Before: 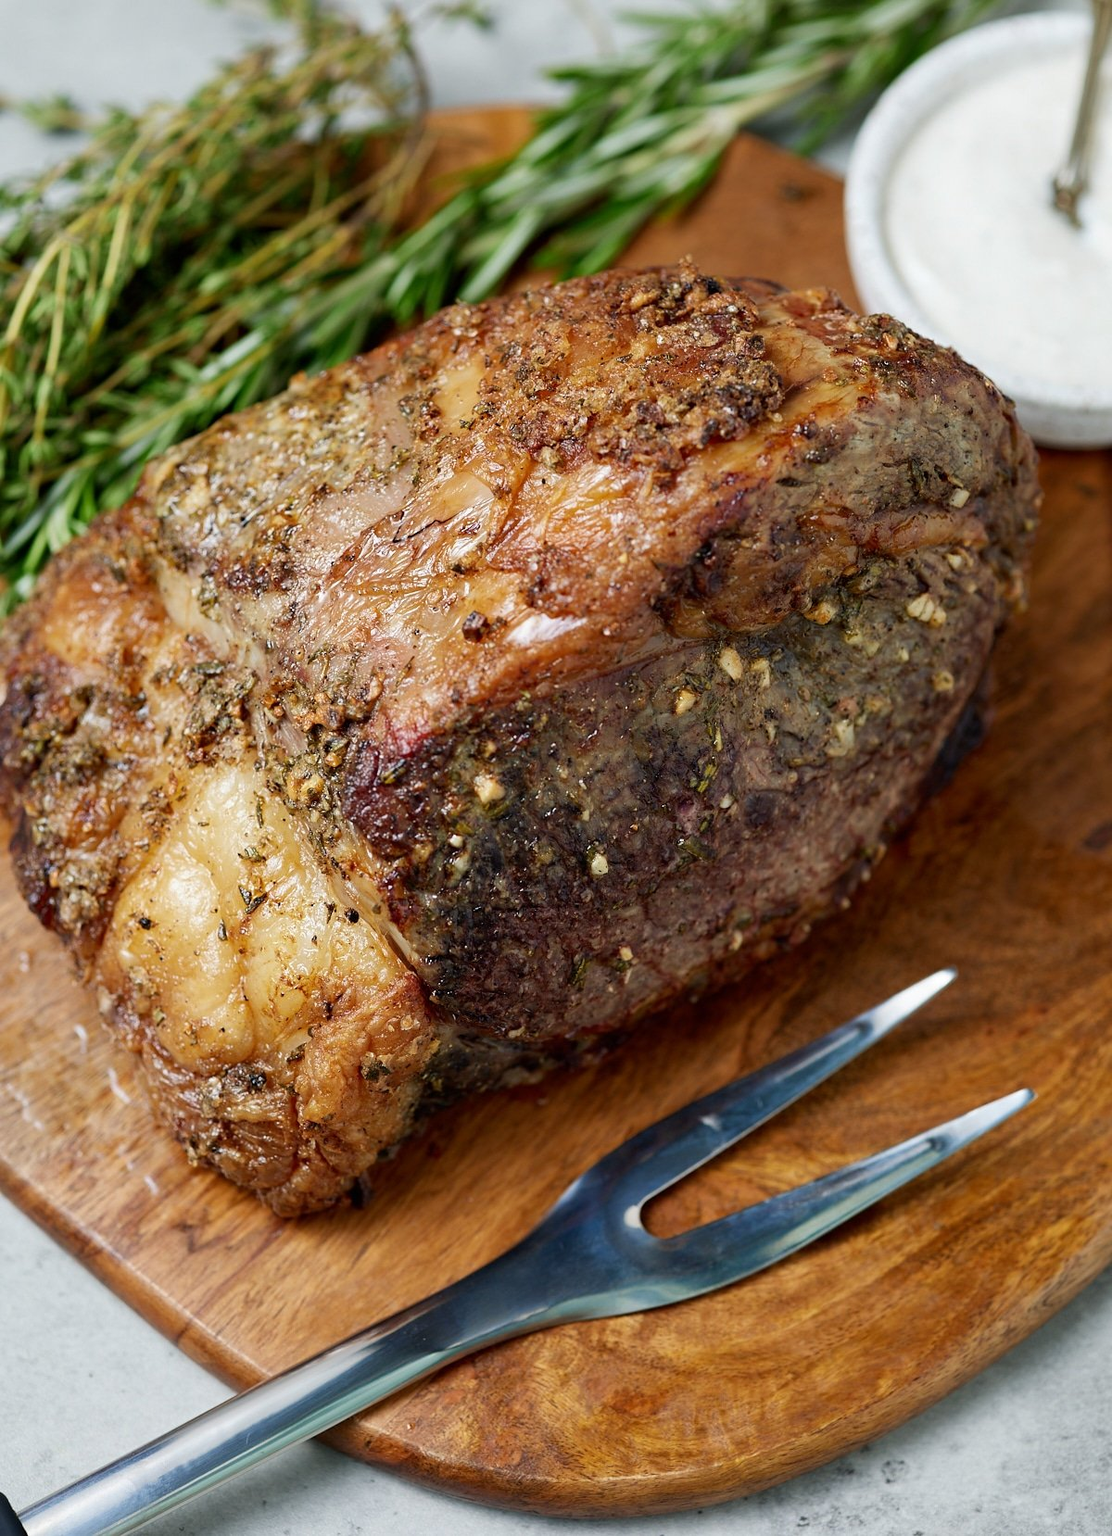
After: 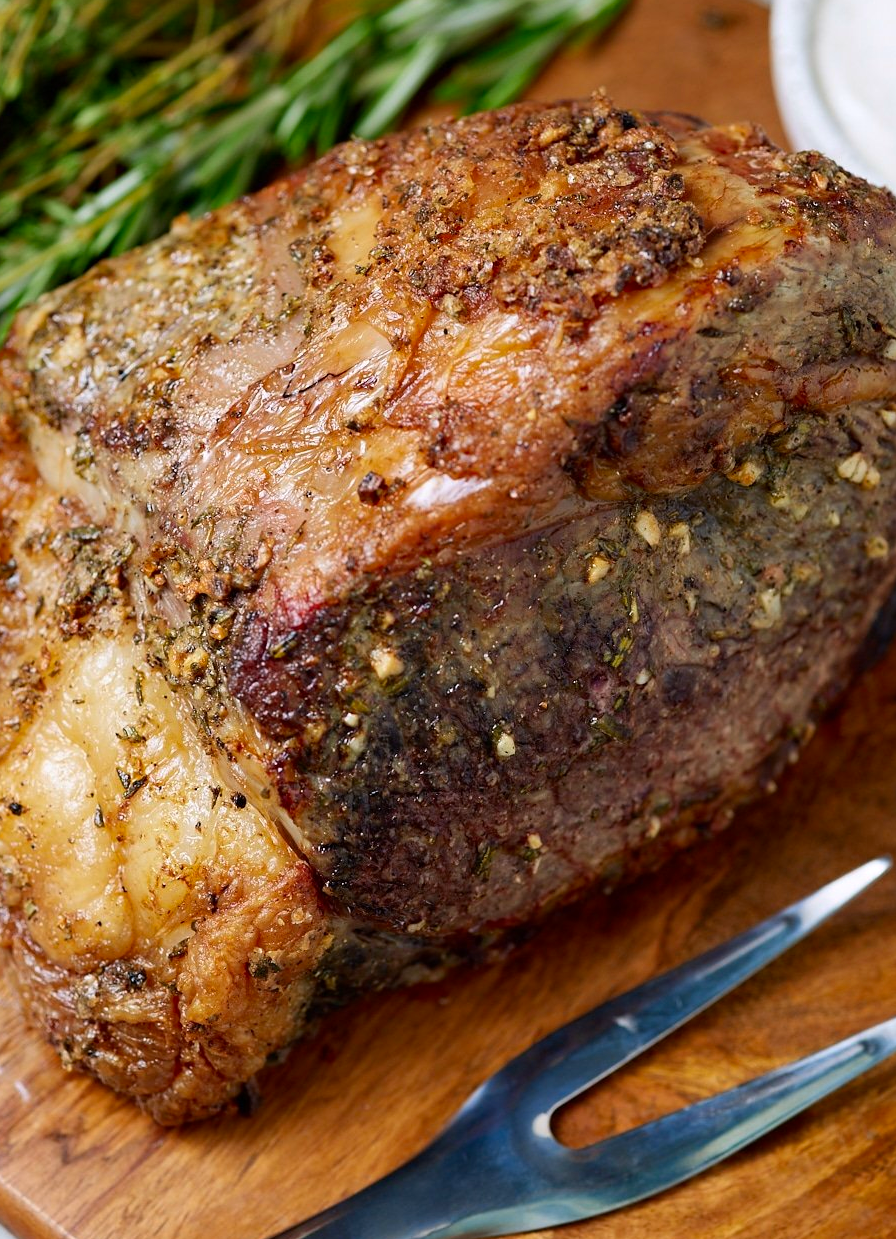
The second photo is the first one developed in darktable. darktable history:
white balance: red 1.009, blue 1.027
contrast brightness saturation: contrast 0.04, saturation 0.16
crop and rotate: left 11.831%, top 11.346%, right 13.429%, bottom 13.899%
